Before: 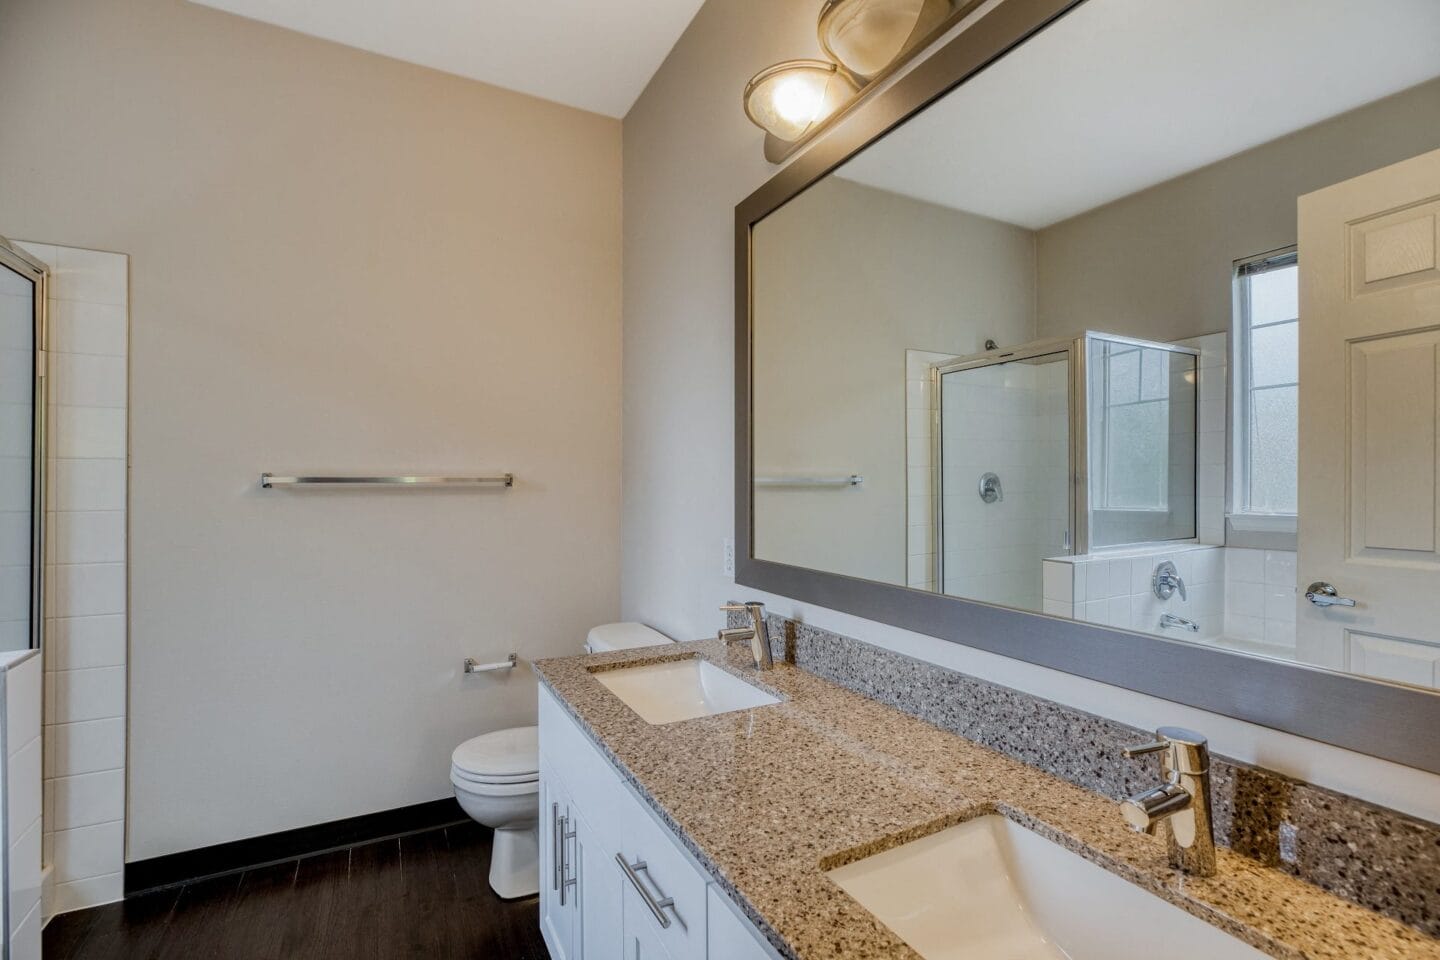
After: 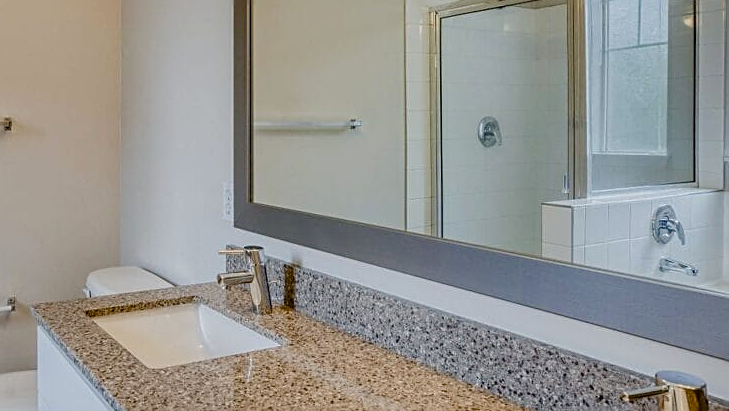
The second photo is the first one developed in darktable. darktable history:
levels: mode automatic
sharpen: on, module defaults
color balance rgb: shadows lift › chroma 1.041%, shadows lift › hue 215.13°, perceptual saturation grading › global saturation 20%, perceptual saturation grading › highlights -25.28%, perceptual saturation grading › shadows 24.316%, global vibrance 10.078%, saturation formula JzAzBz (2021)
crop: left 34.819%, top 37.108%, right 14.529%, bottom 20.036%
